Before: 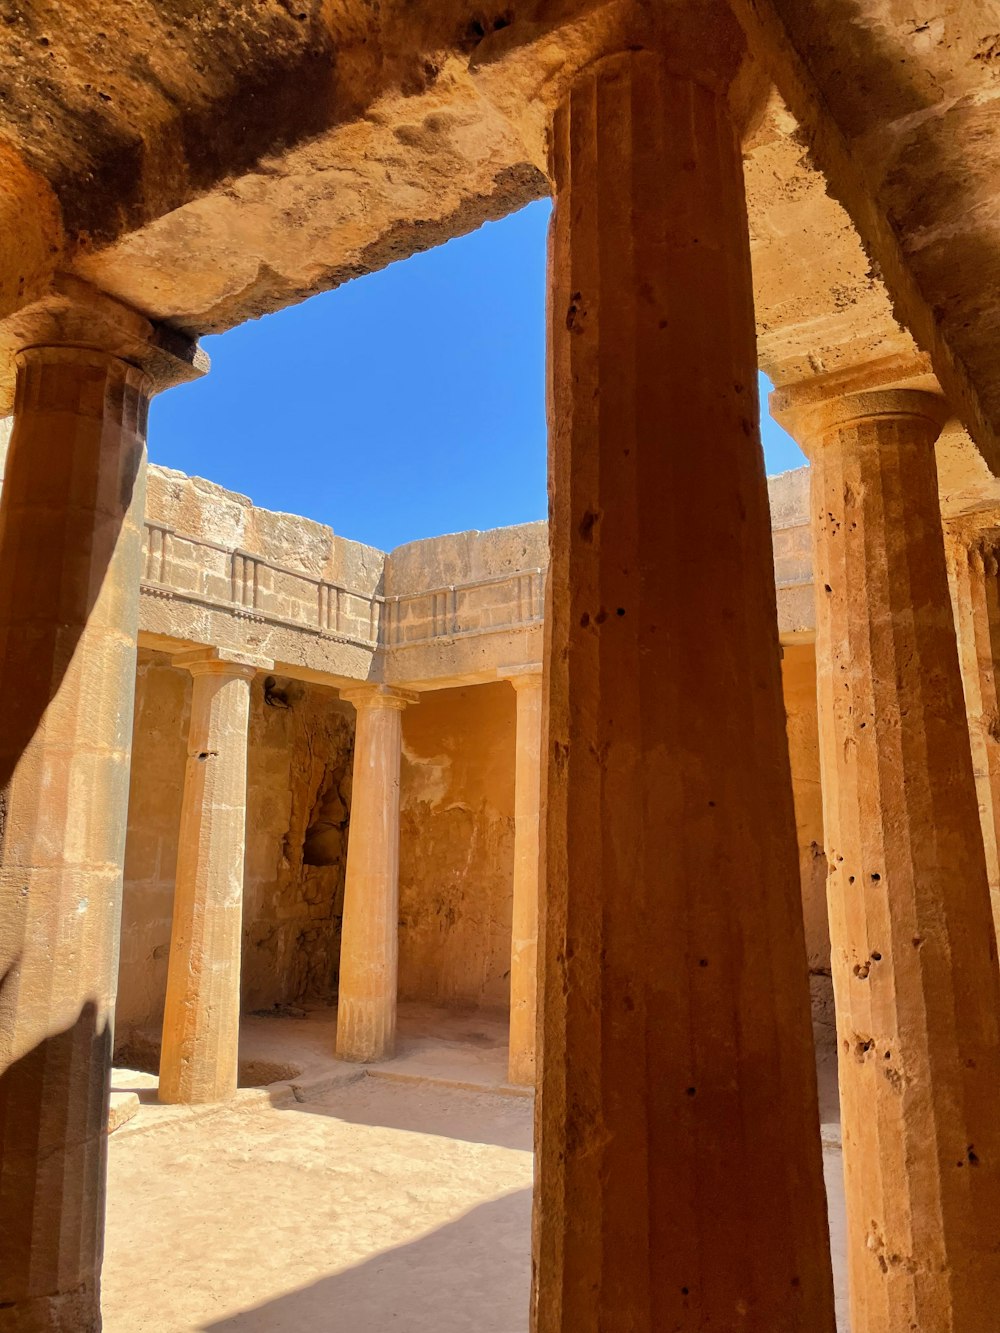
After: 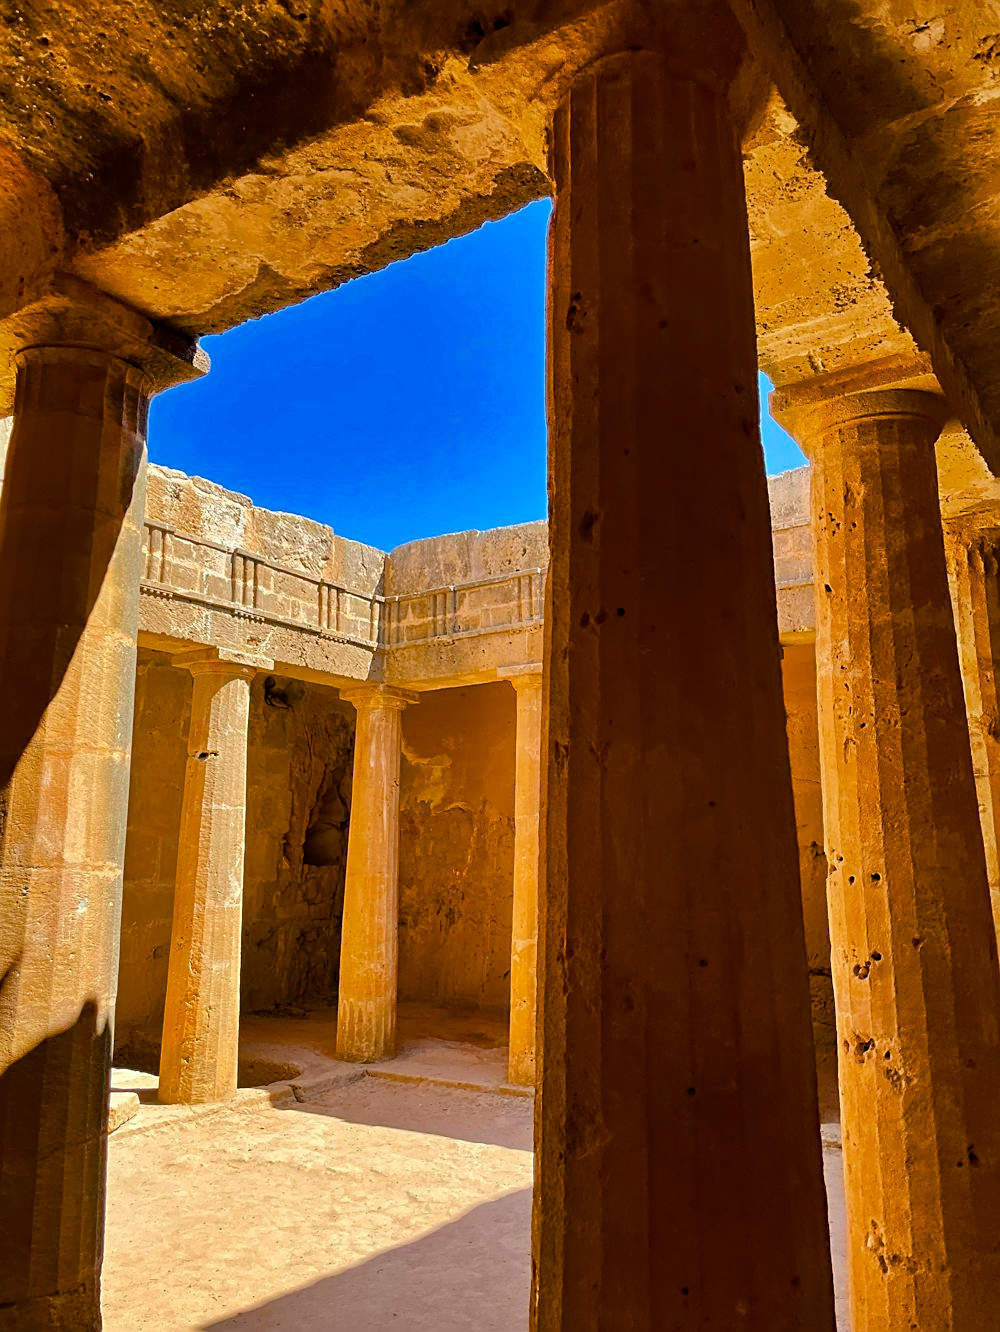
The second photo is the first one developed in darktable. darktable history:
sharpen: on, module defaults
color balance rgb: shadows lift › chroma 2.563%, shadows lift › hue 188.26°, linear chroma grading › global chroma 14.834%, perceptual saturation grading › global saturation 20%, perceptual saturation grading › highlights -24.982%, perceptual saturation grading › shadows 24.786%, global vibrance 16.766%, saturation formula JzAzBz (2021)
haze removal: adaptive false
crop: bottom 0.06%
